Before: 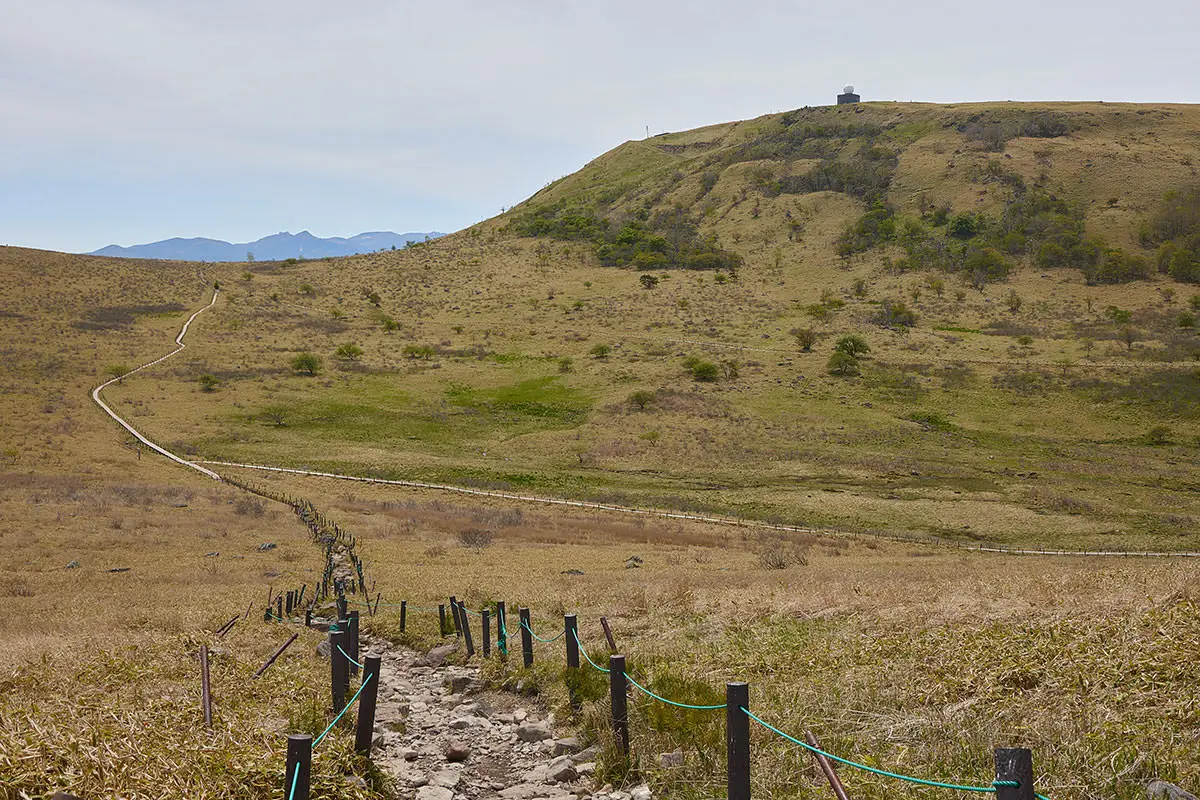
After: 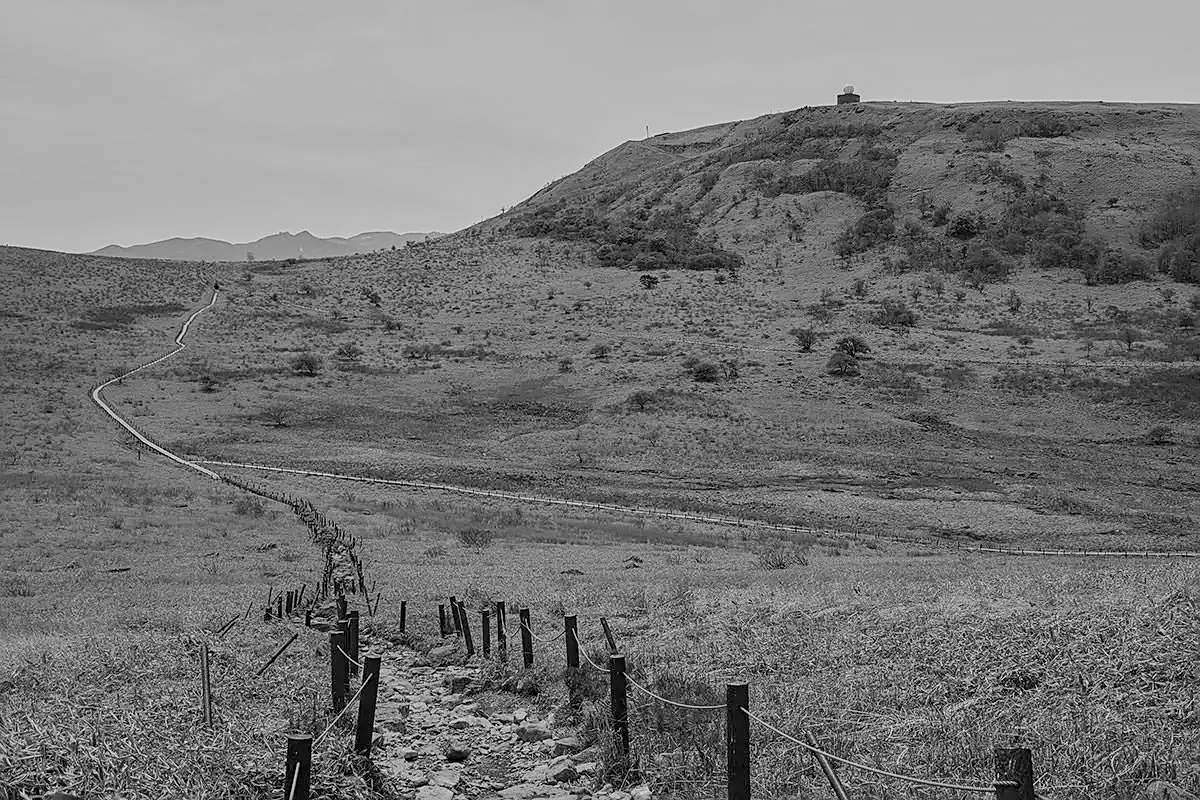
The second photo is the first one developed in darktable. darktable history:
monochrome: on, module defaults
tone curve: curves: ch0 [(0, 0) (0.915, 0.89) (1, 1)]
local contrast: on, module defaults
sharpen: on, module defaults
filmic rgb: middle gray luminance 18.42%, black relative exposure -11.25 EV, white relative exposure 3.75 EV, threshold 6 EV, target black luminance 0%, hardness 5.87, latitude 57.4%, contrast 0.963, shadows ↔ highlights balance 49.98%, add noise in highlights 0, preserve chrominance luminance Y, color science v3 (2019), use custom middle-gray values true, iterations of high-quality reconstruction 0, contrast in highlights soft, enable highlight reconstruction true
